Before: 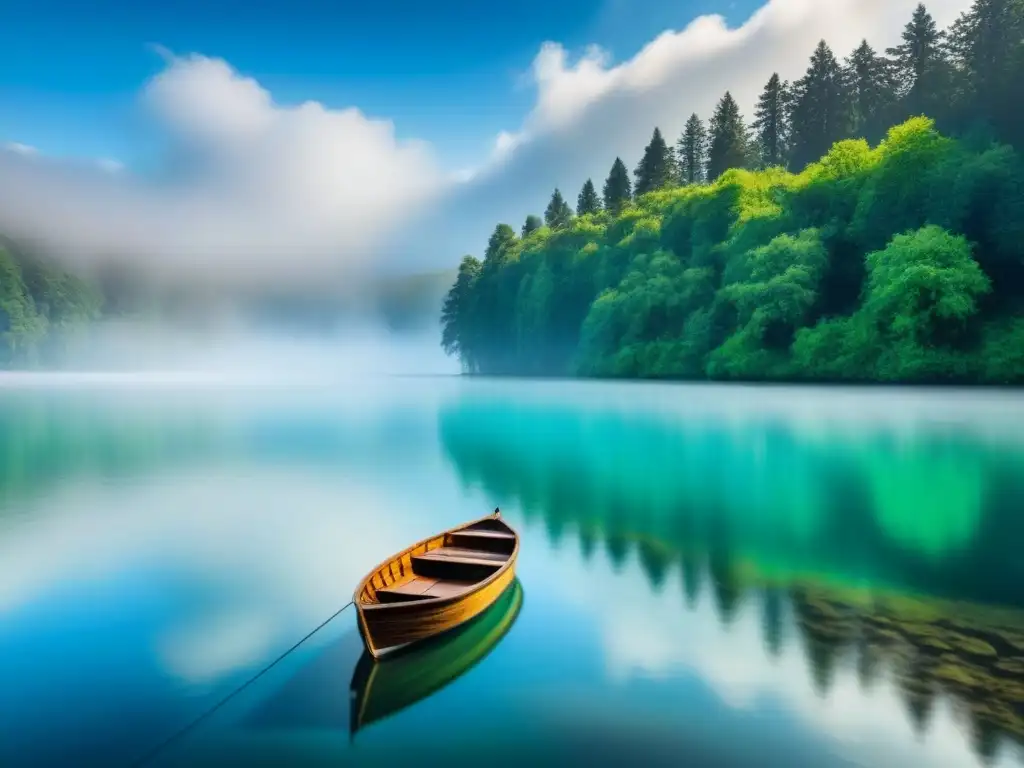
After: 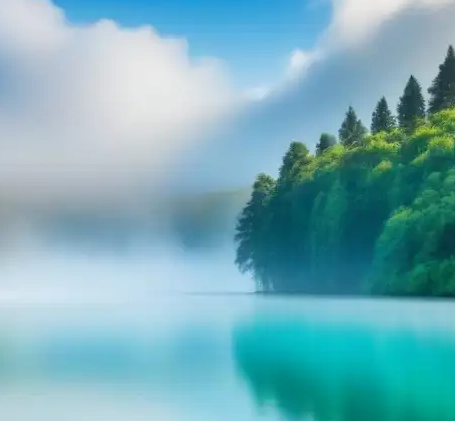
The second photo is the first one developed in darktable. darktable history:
crop: left 20.206%, top 10.804%, right 35.27%, bottom 34.301%
